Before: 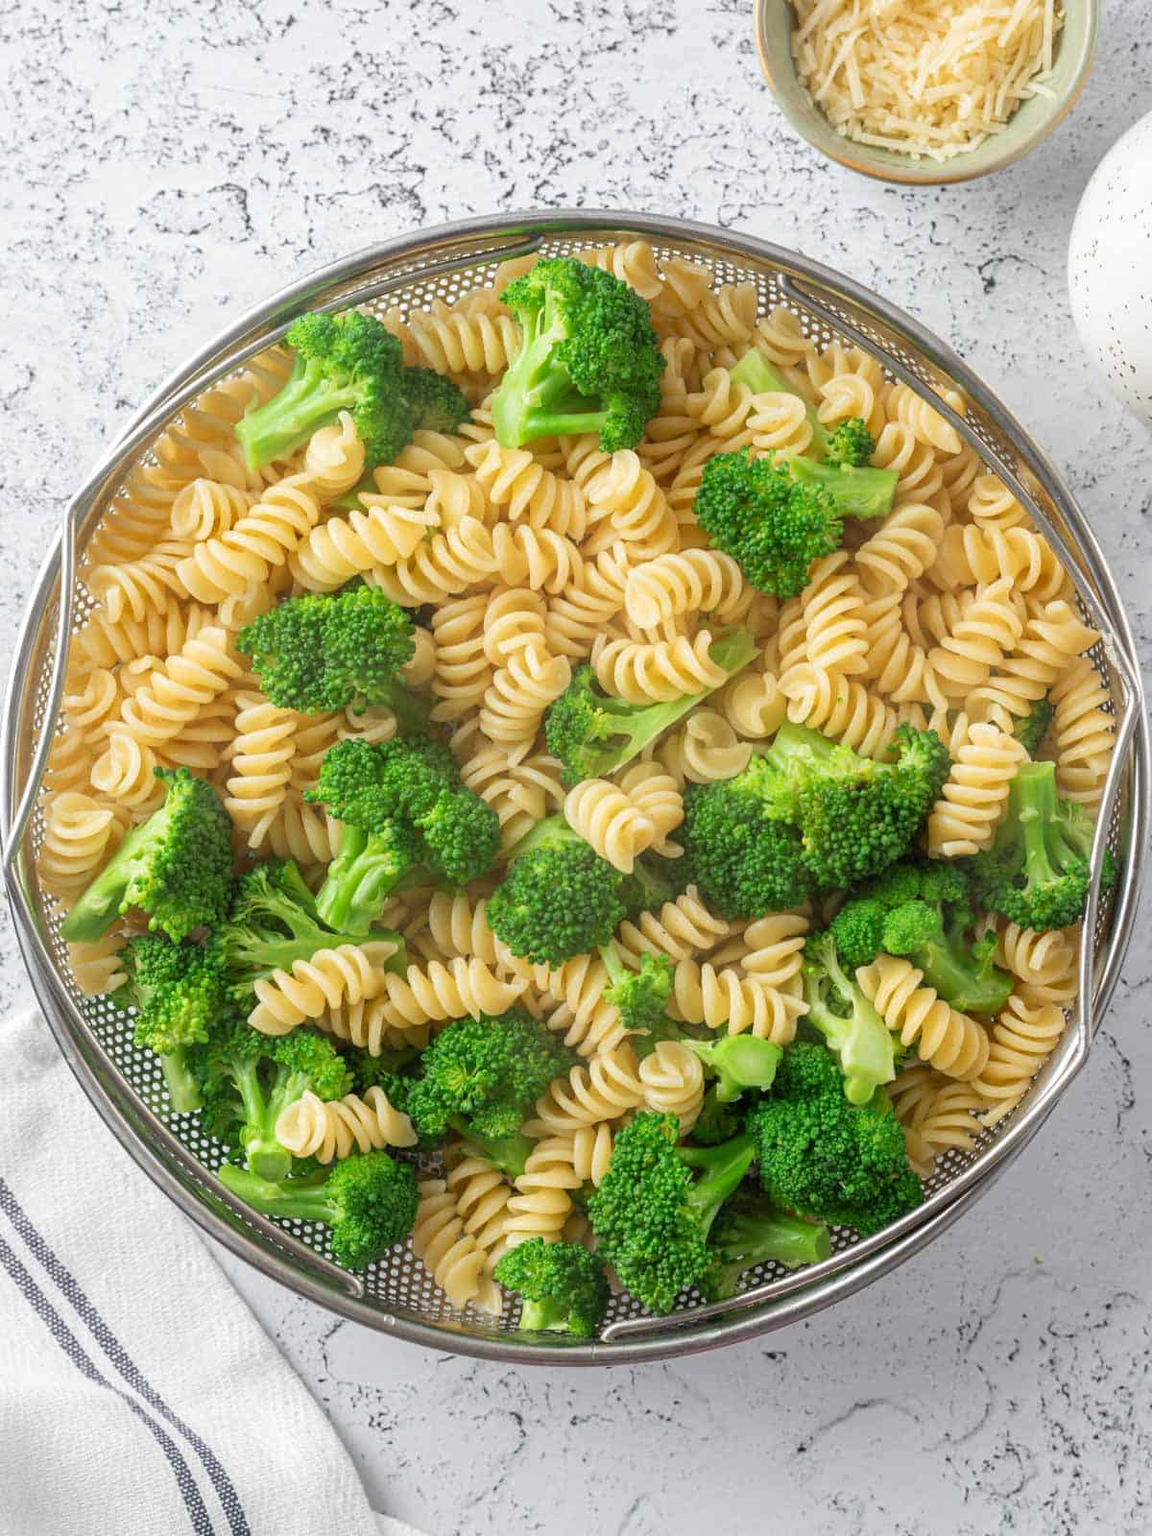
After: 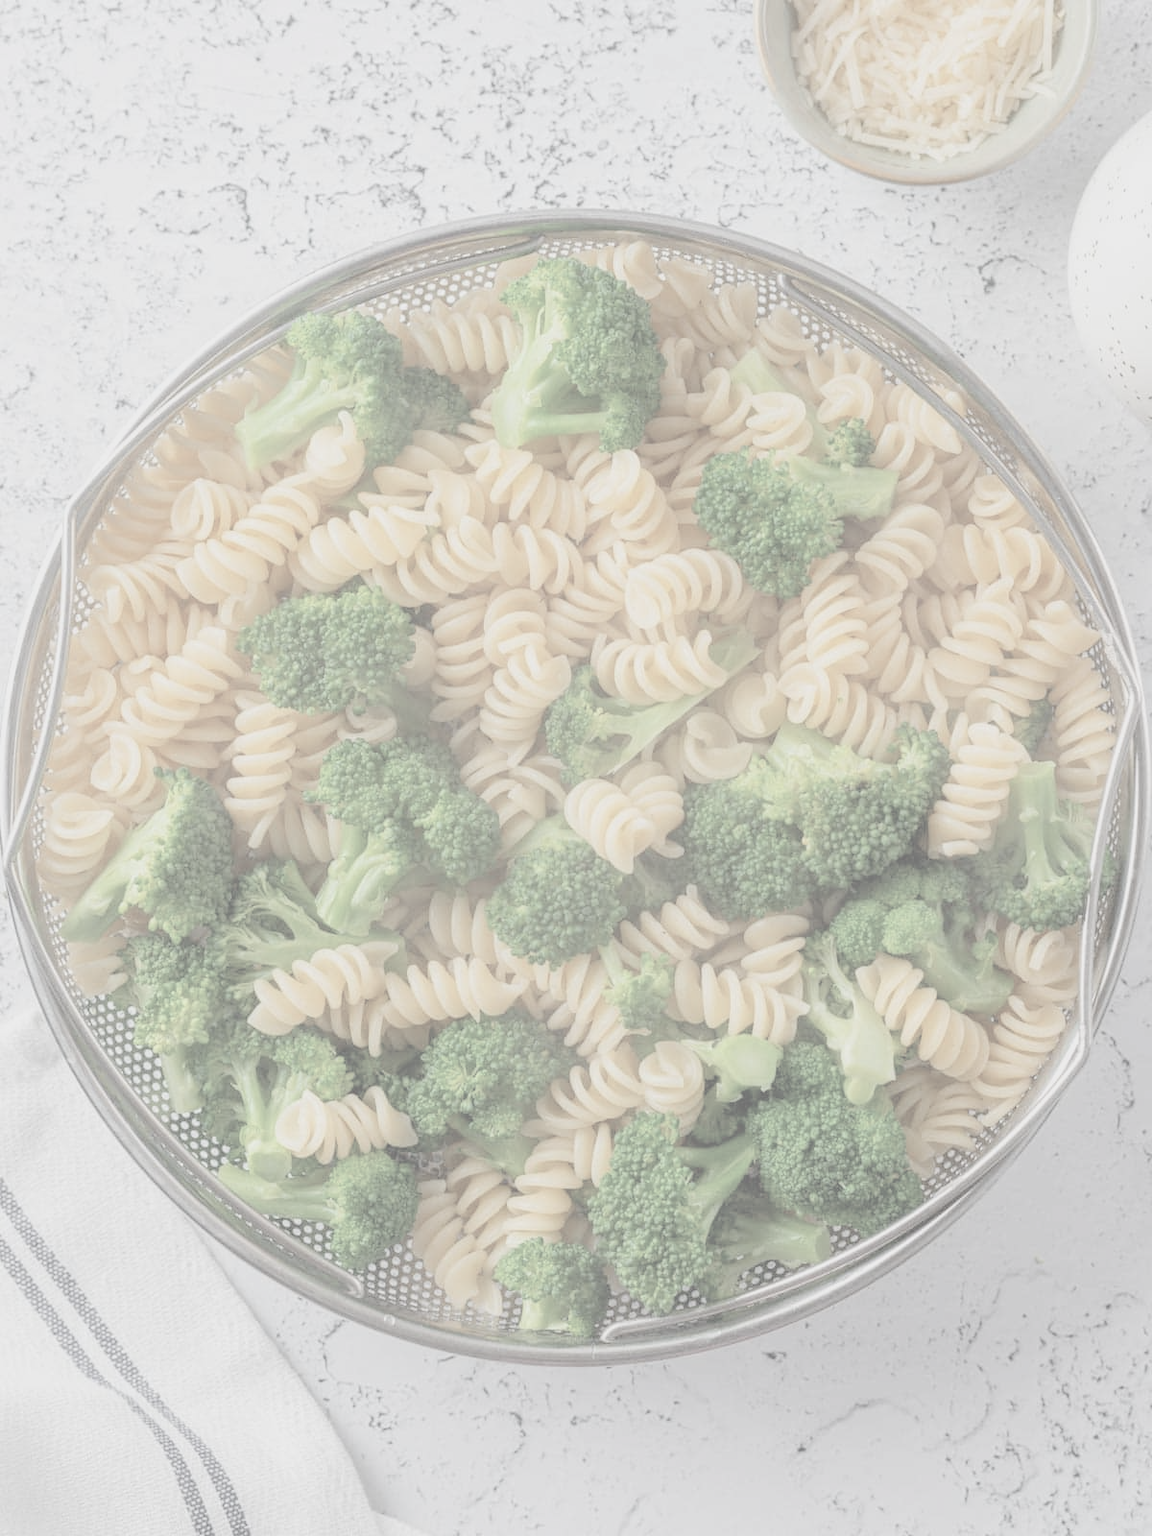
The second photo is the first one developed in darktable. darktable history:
contrast brightness saturation: contrast -0.311, brightness 0.732, saturation -0.788
